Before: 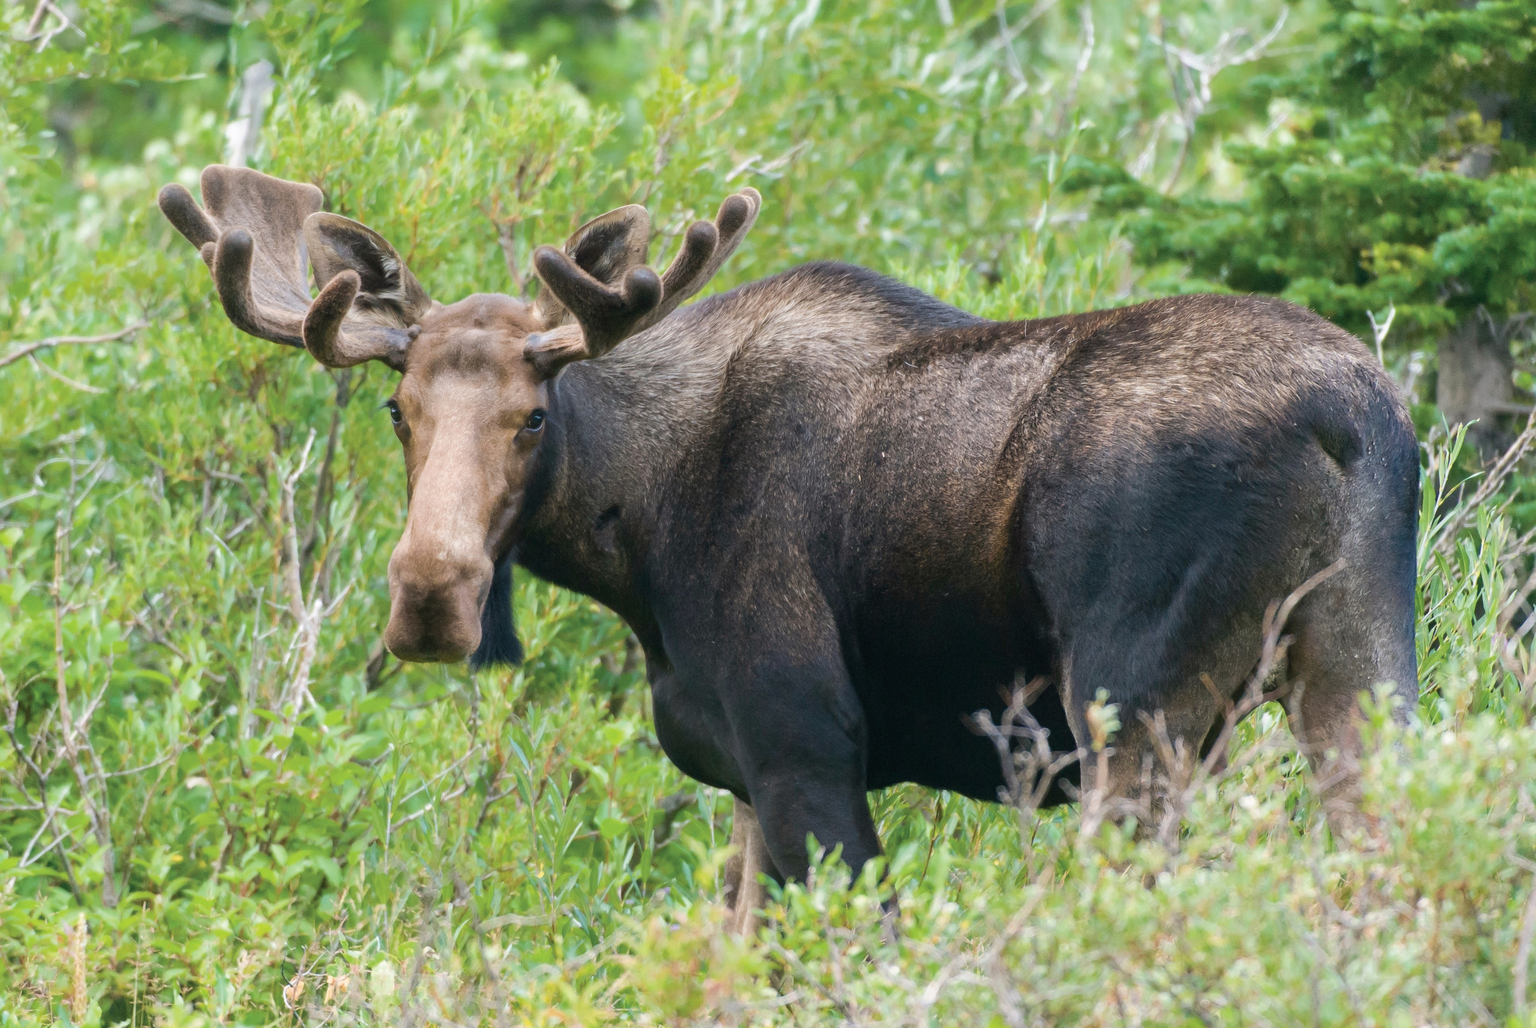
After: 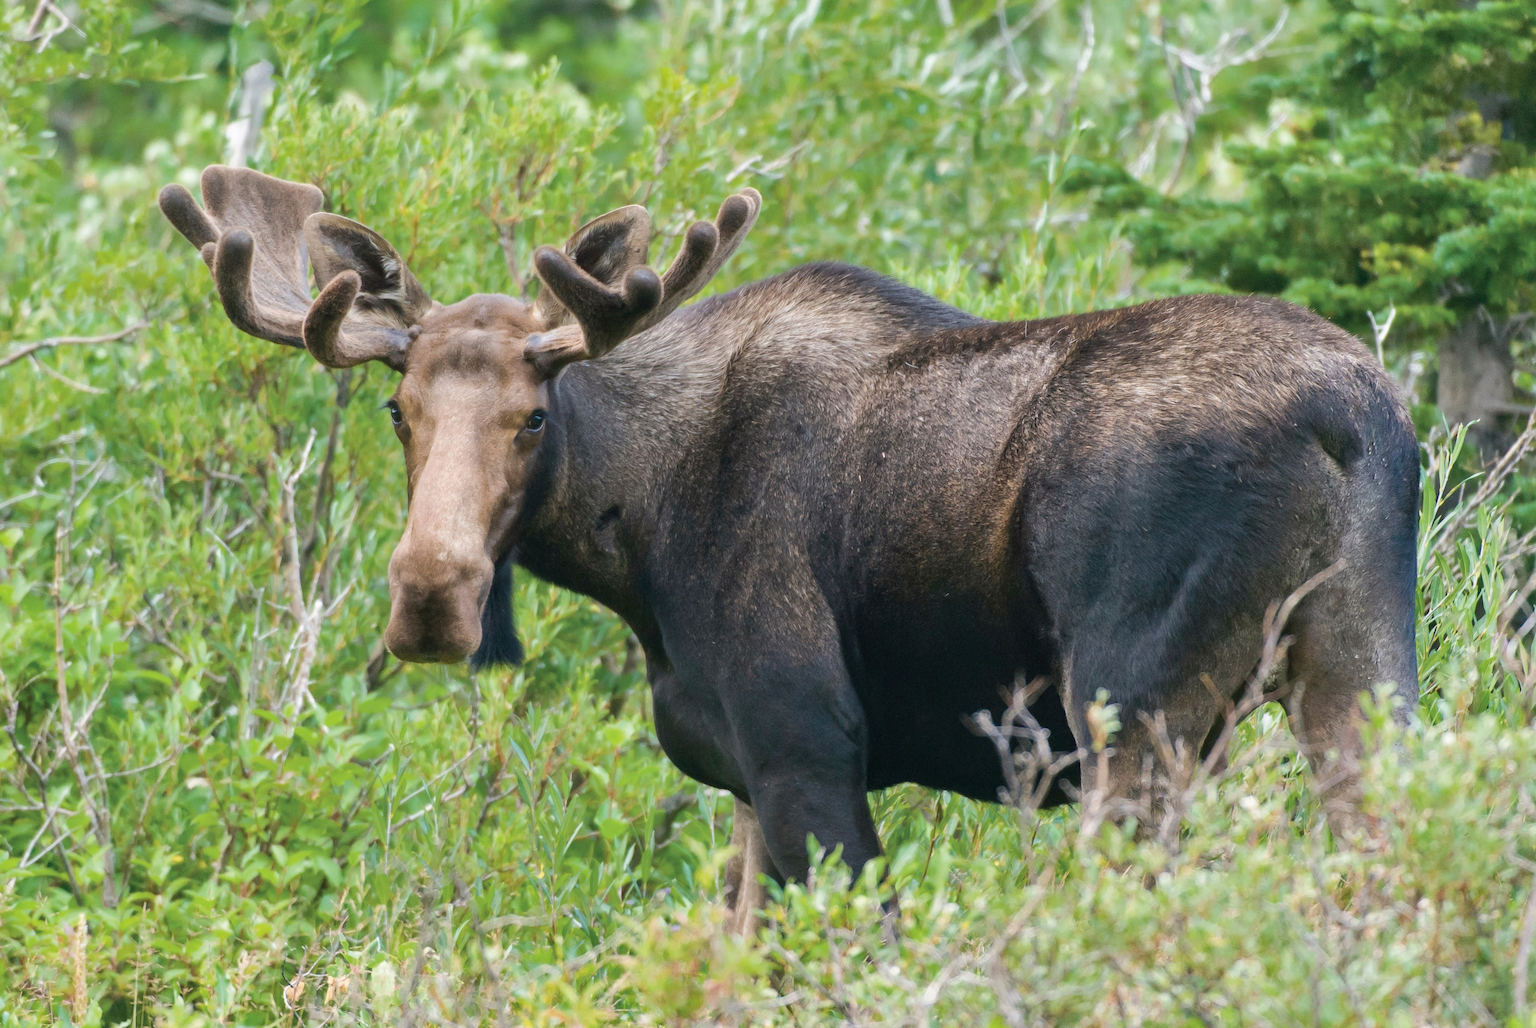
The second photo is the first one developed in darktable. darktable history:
shadows and highlights: shadows 35.45, highlights -35.1, soften with gaussian
